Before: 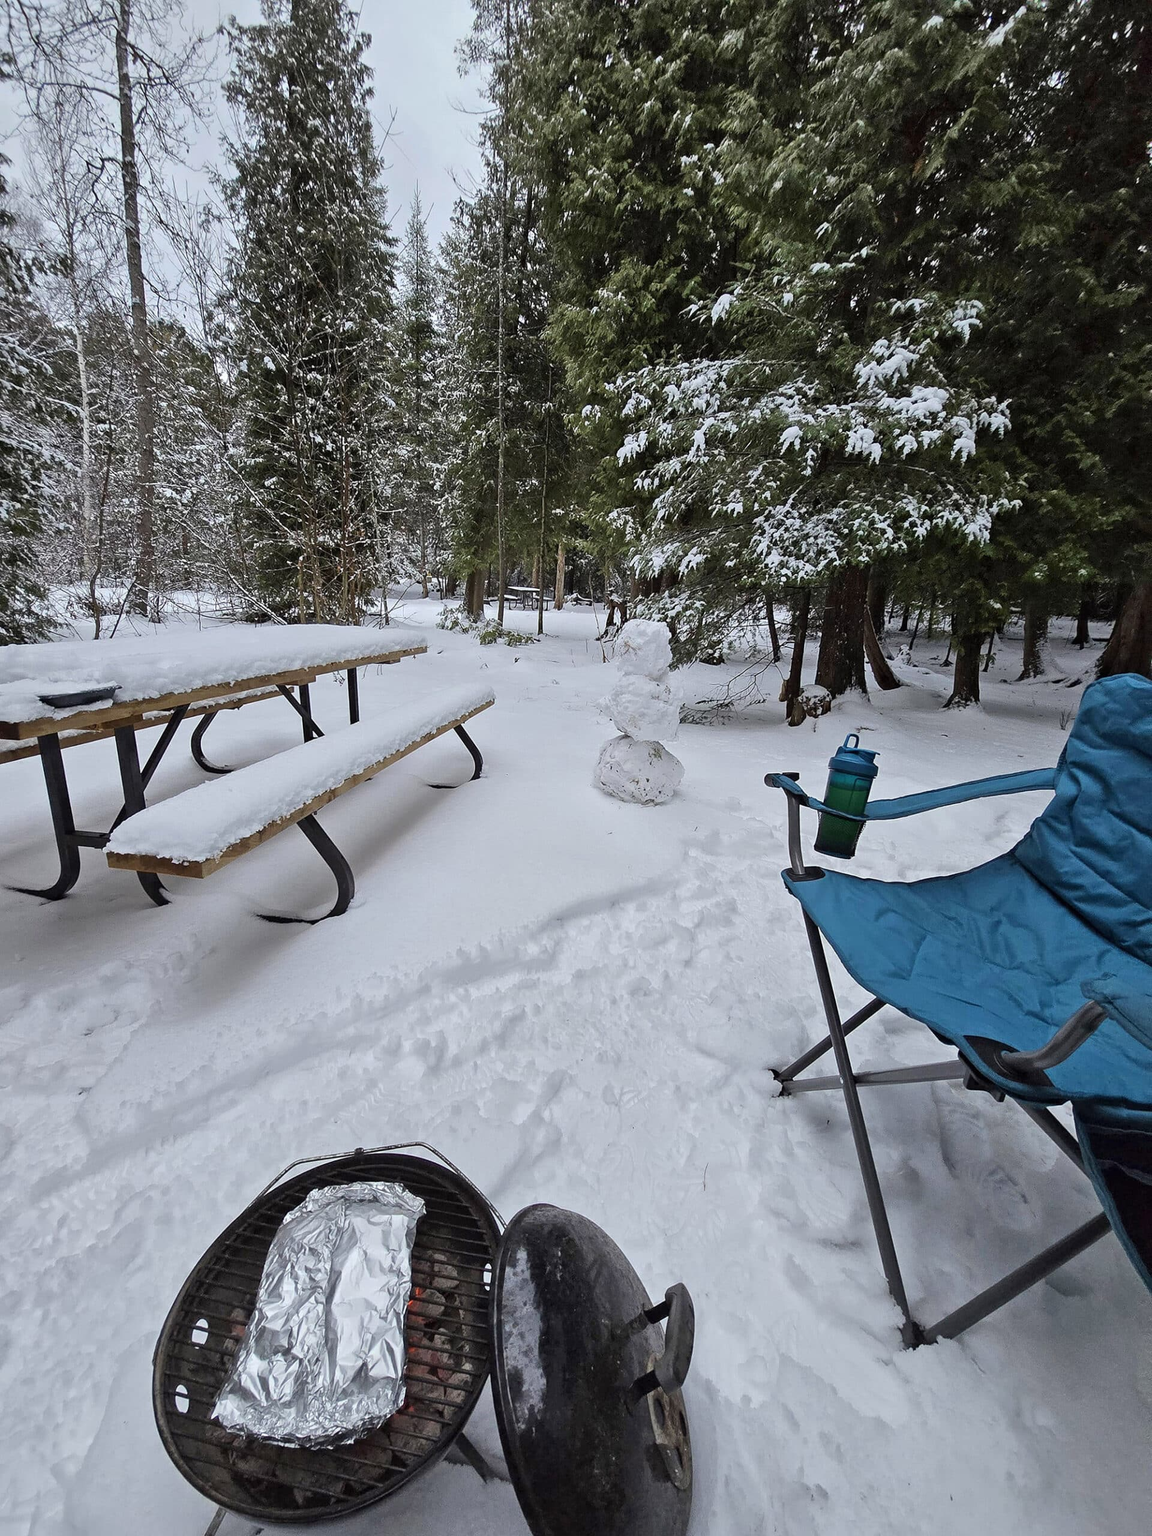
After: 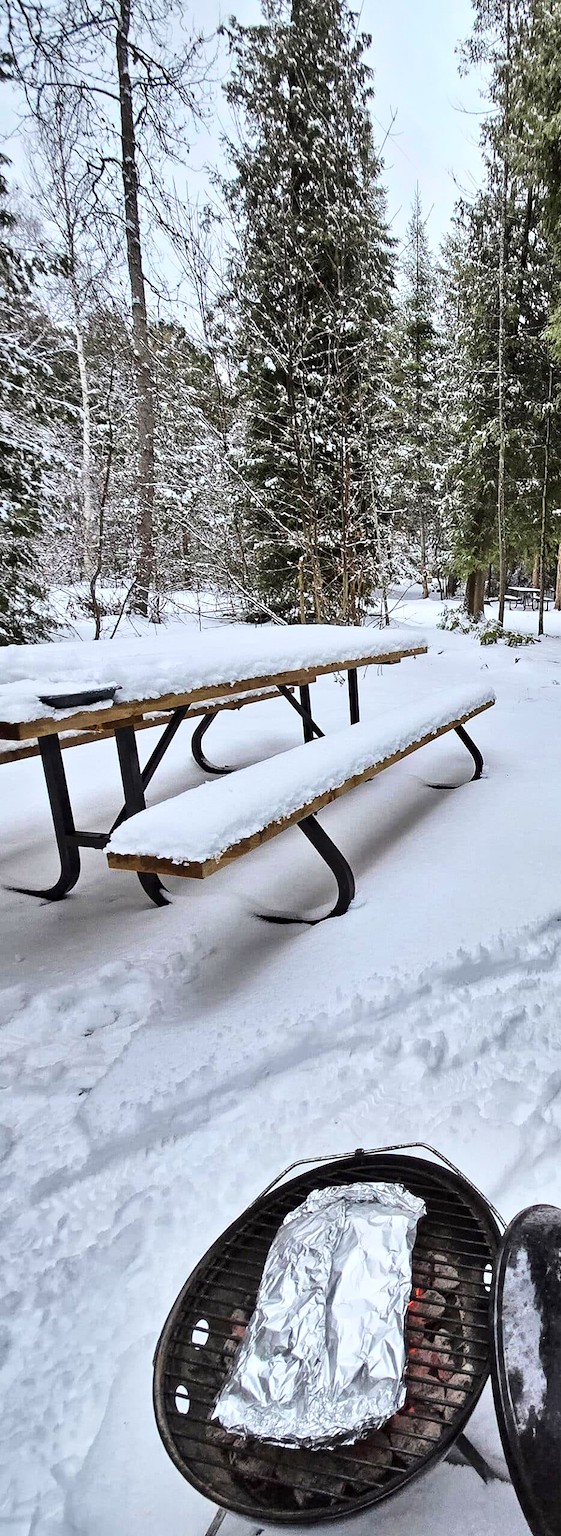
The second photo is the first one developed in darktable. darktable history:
shadows and highlights: shadows 58.31, highlights -60.3, soften with gaussian
base curve: curves: ch0 [(0, 0) (0.028, 0.03) (0.121, 0.232) (0.46, 0.748) (0.859, 0.968) (1, 1)]
local contrast: highlights 105%, shadows 101%, detail 120%, midtone range 0.2
crop and rotate: left 0.008%, right 51.226%
